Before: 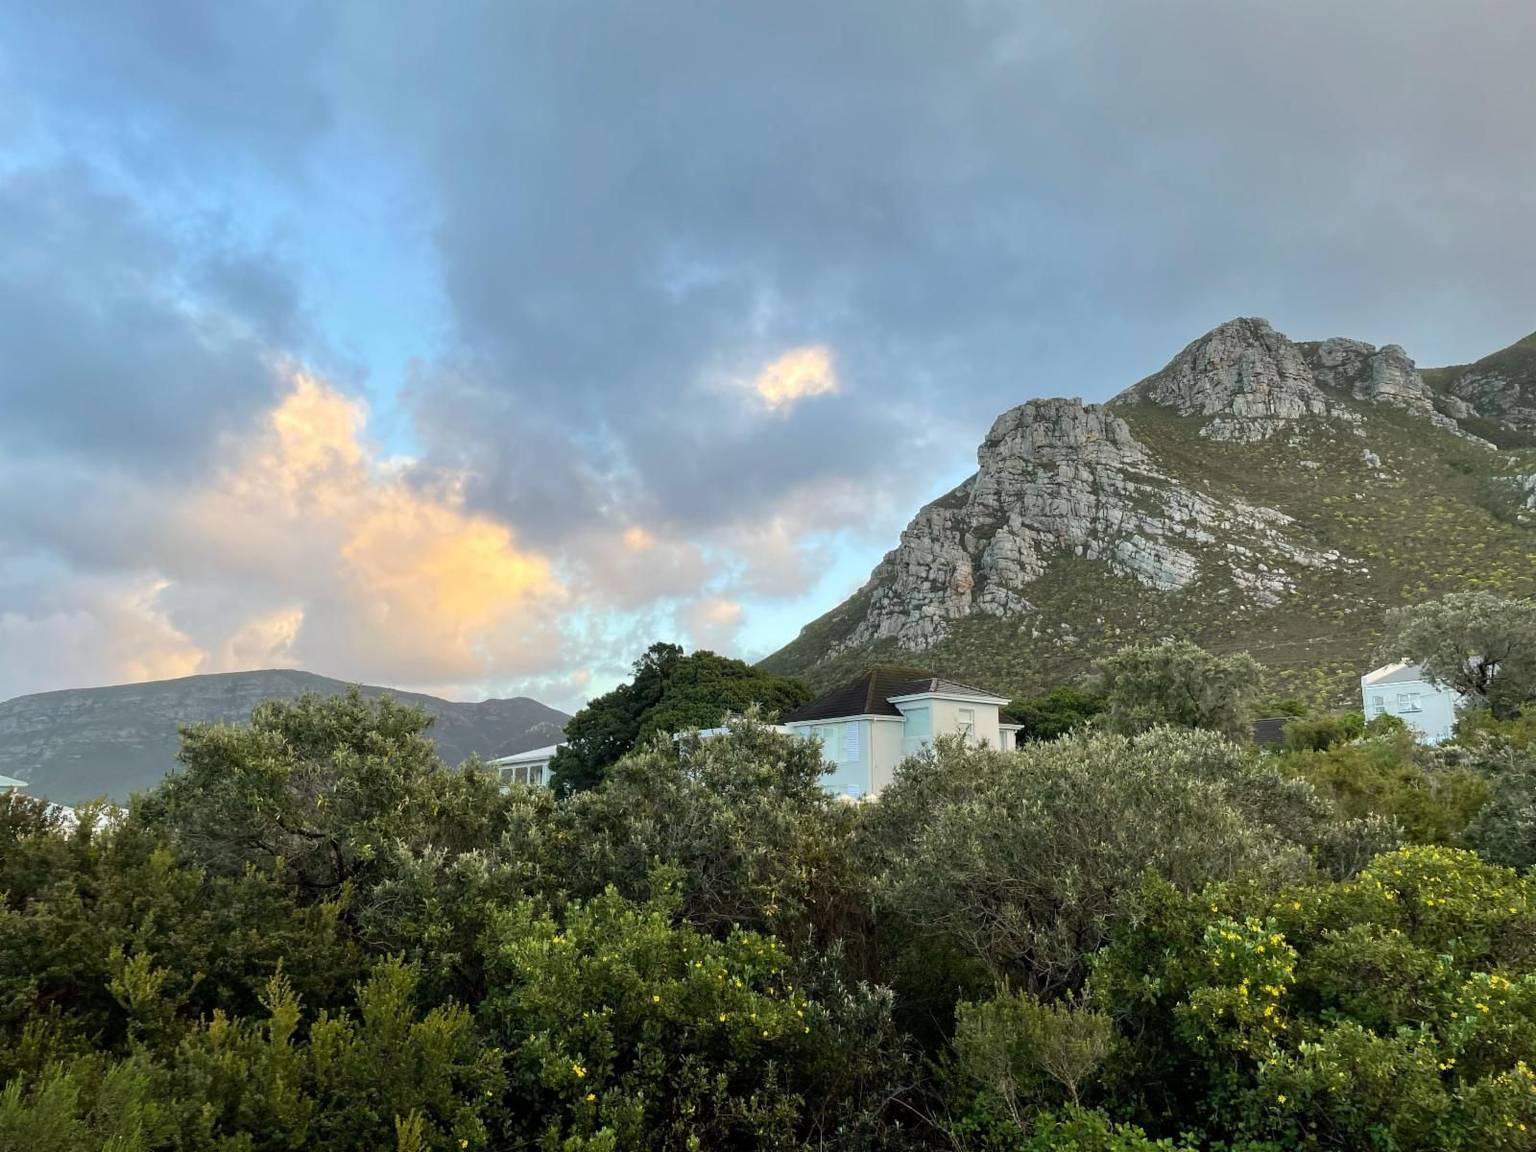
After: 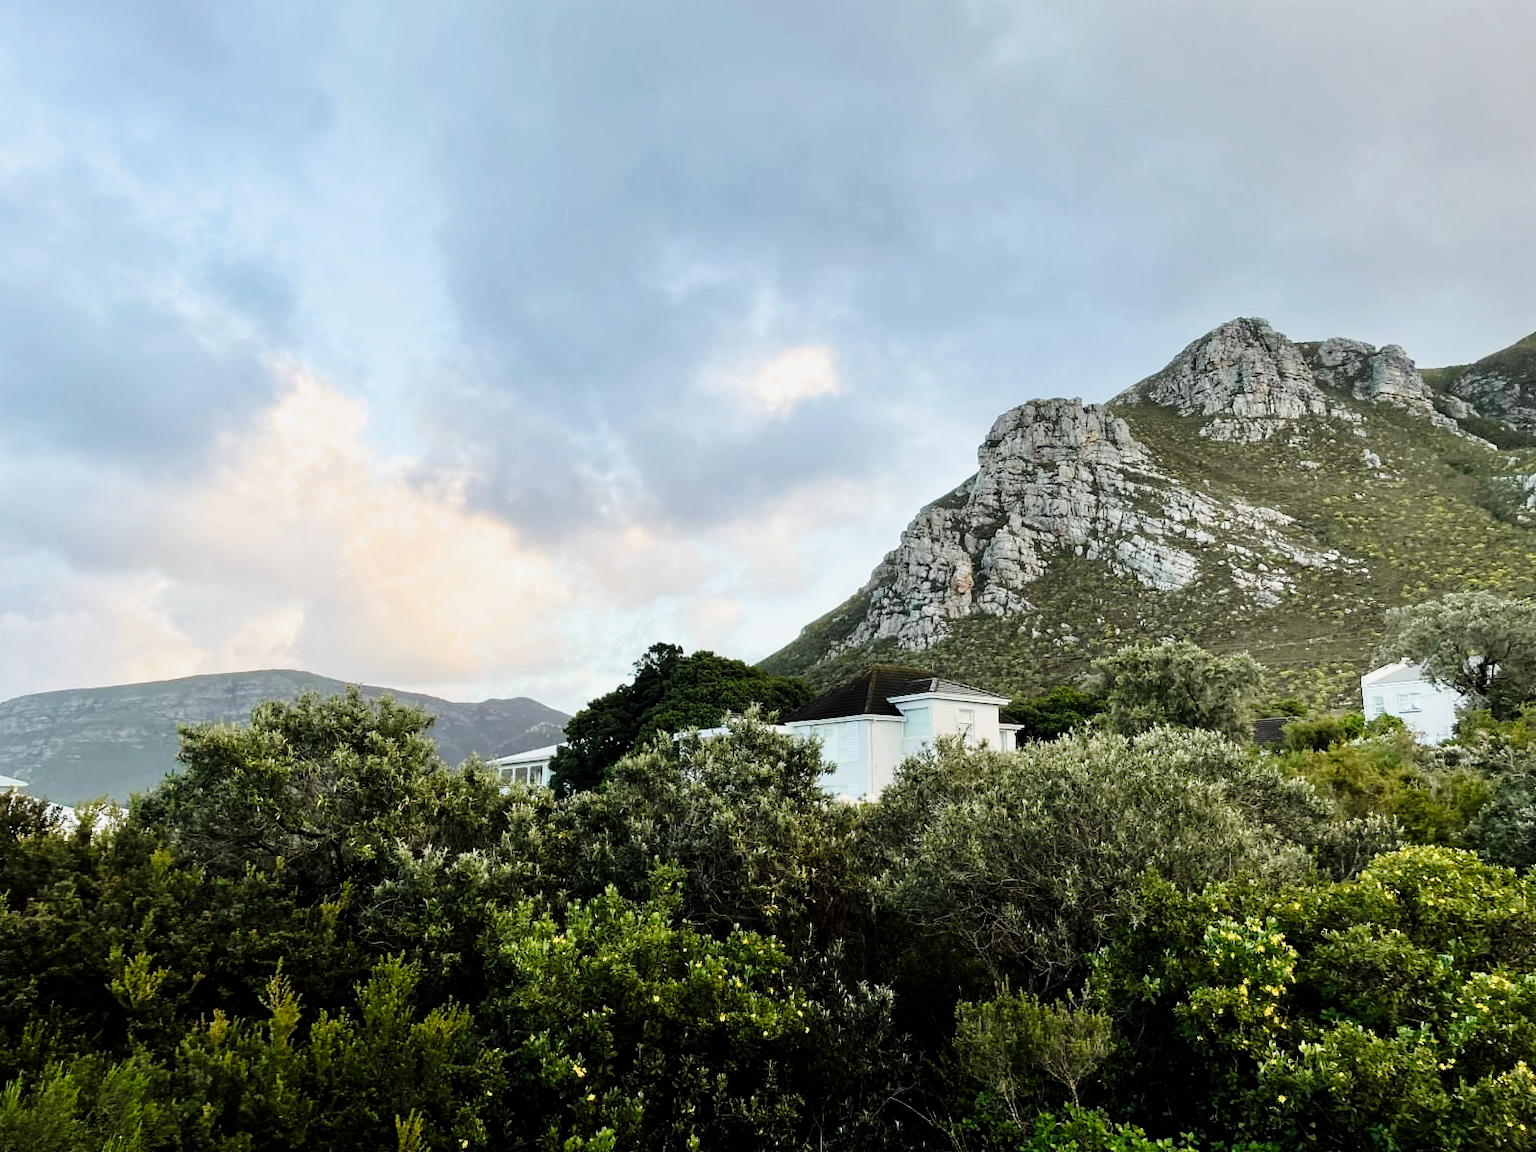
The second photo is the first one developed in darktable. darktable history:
tone curve: curves: ch0 [(0, 0) (0.042, 0.023) (0.157, 0.114) (0.302, 0.308) (0.44, 0.507) (0.607, 0.705) (0.824, 0.882) (1, 0.965)]; ch1 [(0, 0) (0.339, 0.334) (0.445, 0.419) (0.476, 0.454) (0.503, 0.501) (0.517, 0.513) (0.551, 0.567) (0.622, 0.662) (0.706, 0.741) (1, 1)]; ch2 [(0, 0) (0.327, 0.318) (0.417, 0.426) (0.46, 0.453) (0.502, 0.5) (0.514, 0.524) (0.547, 0.572) (0.615, 0.656) (0.717, 0.778) (1, 1)], preserve colors none
filmic rgb: black relative exposure -8.04 EV, white relative exposure 2.45 EV, hardness 6.33, color science v6 (2022)
